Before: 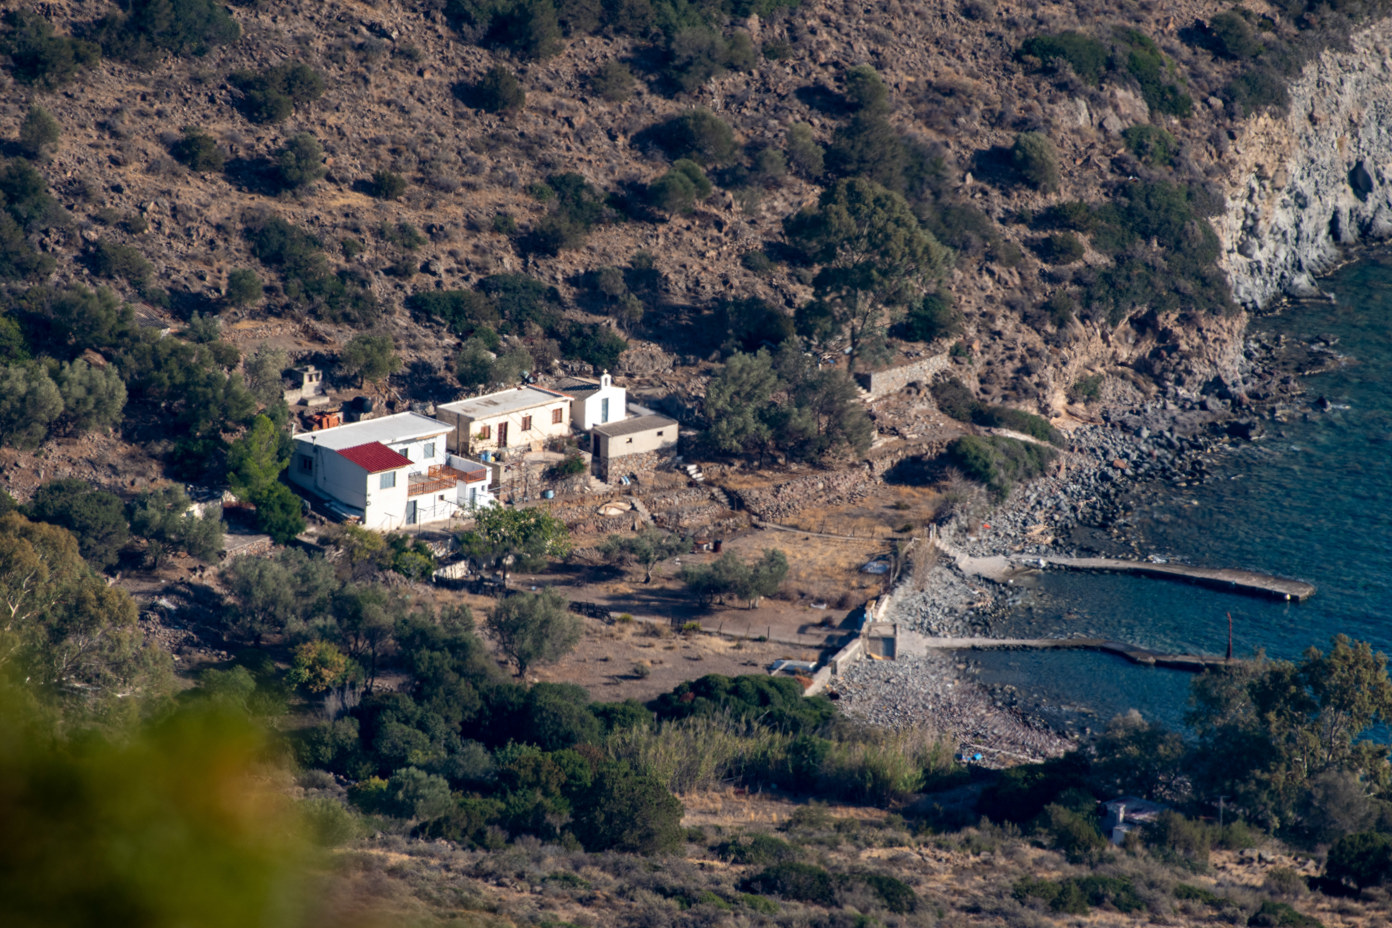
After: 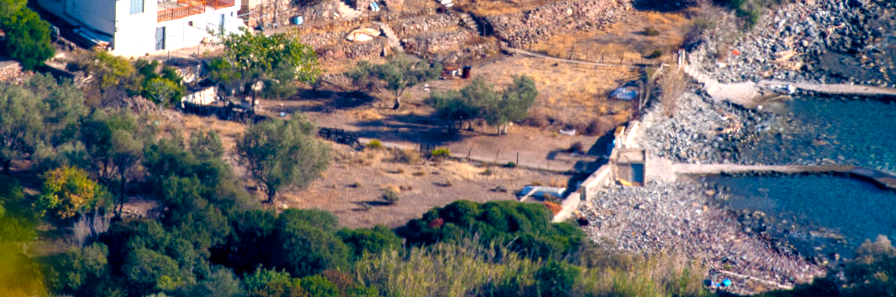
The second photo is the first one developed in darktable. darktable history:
exposure: exposure 0.785 EV, compensate highlight preservation false
crop: left 18.091%, top 51.13%, right 17.525%, bottom 16.85%
color correction: highlights a* 3.12, highlights b* -1.55, shadows a* -0.101, shadows b* 2.52, saturation 0.98
color balance rgb: perceptual saturation grading › global saturation 20%, perceptual saturation grading › highlights -25%, perceptual saturation grading › shadows 25%, global vibrance 50%
